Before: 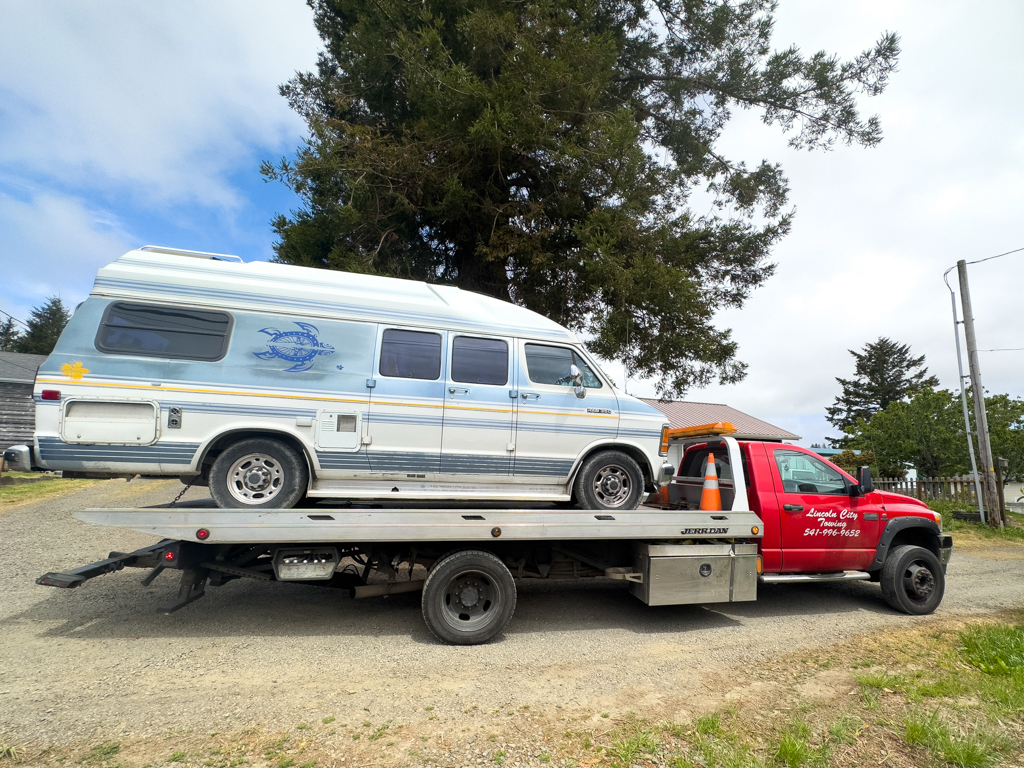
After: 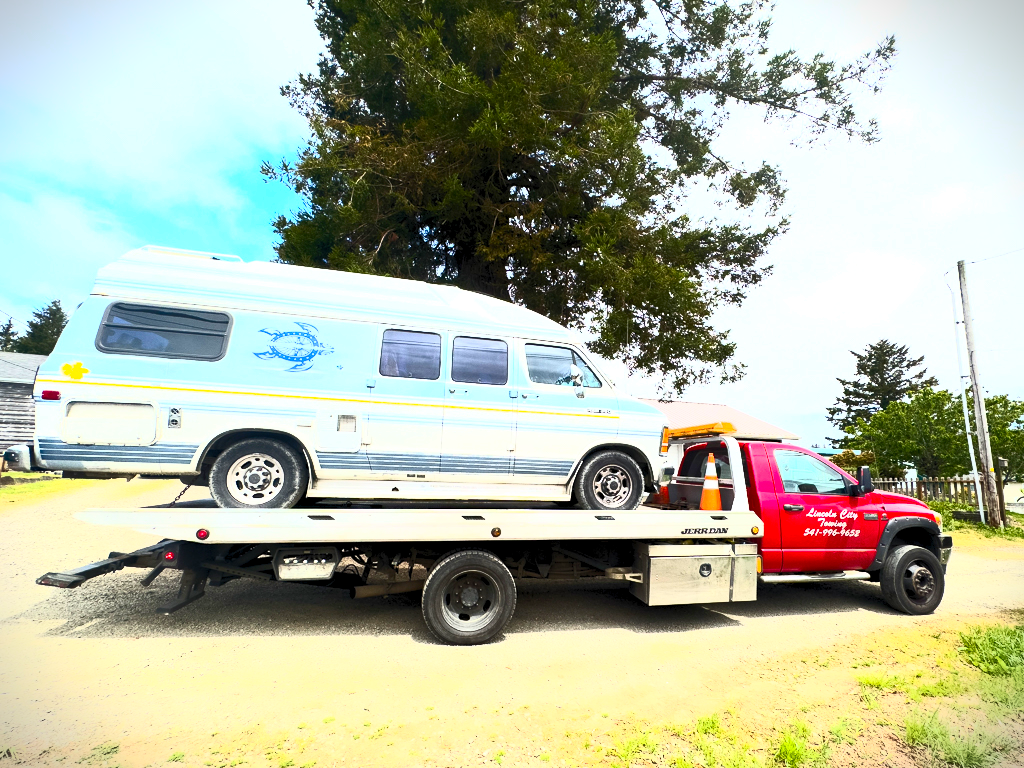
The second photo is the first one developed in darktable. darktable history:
contrast brightness saturation: contrast 0.838, brightness 0.607, saturation 0.581
vignetting: fall-off start 97.12%, width/height ratio 1.185, dithering 16-bit output
exposure: black level correction 0.001, exposure 0.299 EV, compensate exposure bias true, compensate highlight preservation false
levels: black 0.068%
